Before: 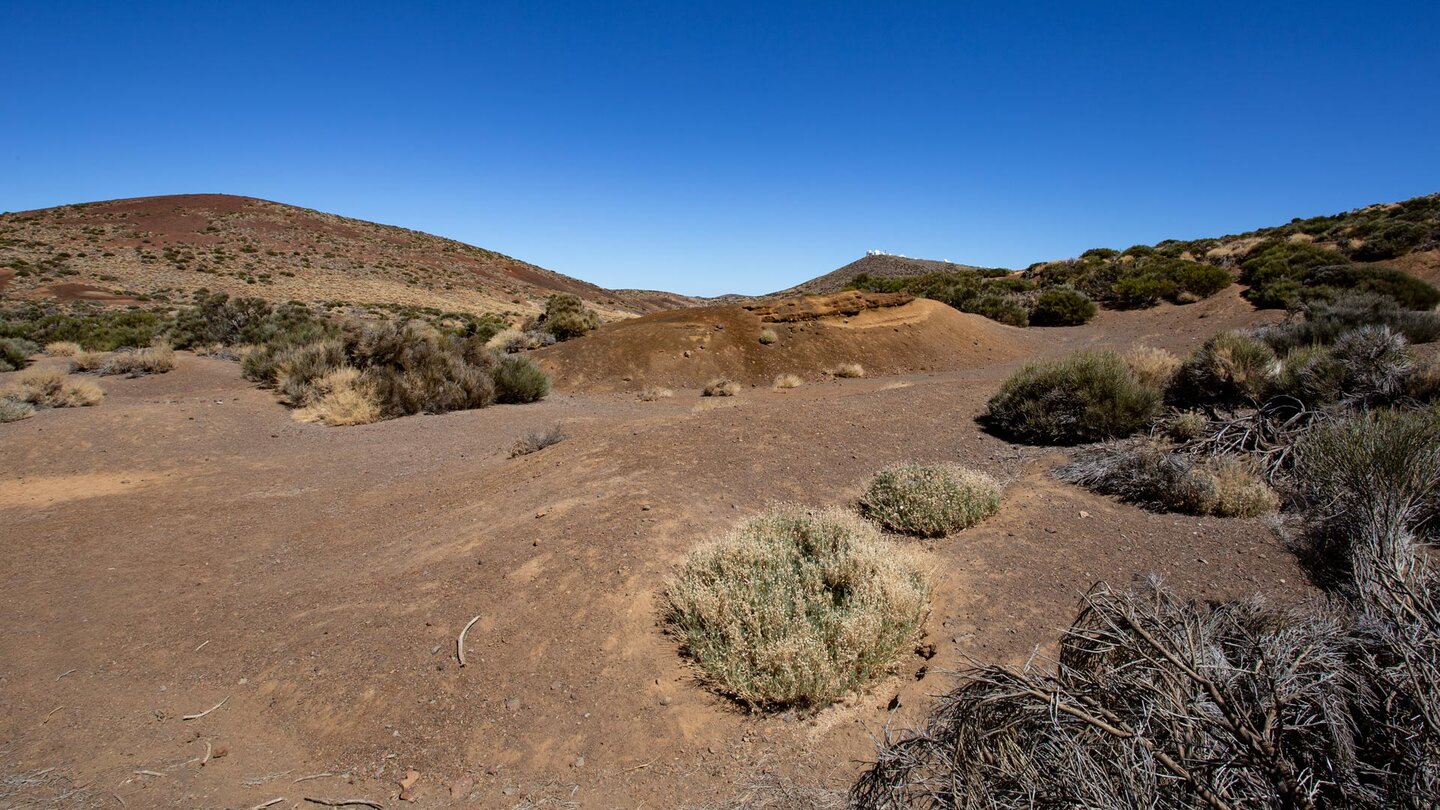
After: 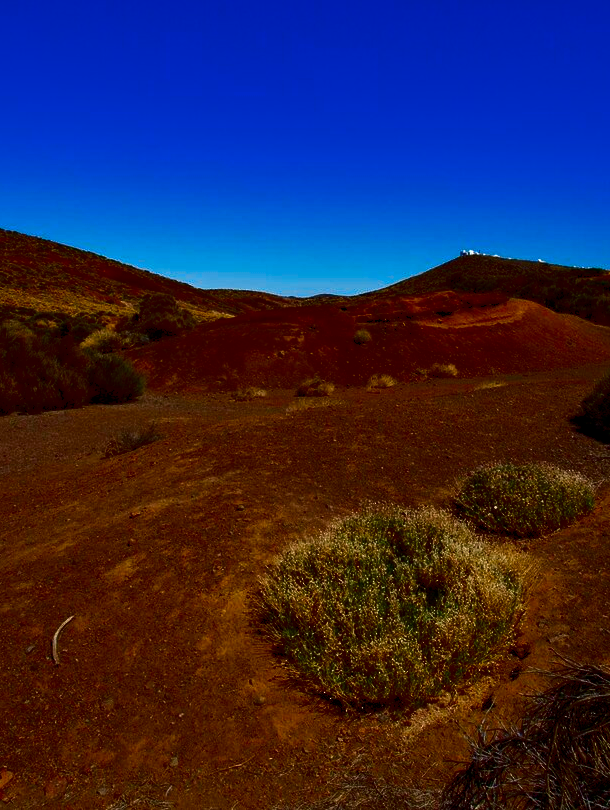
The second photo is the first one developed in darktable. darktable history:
crop: left 28.257%, right 29.341%
levels: levels [0, 0.476, 0.951]
contrast brightness saturation: brightness -0.994, saturation 0.99
